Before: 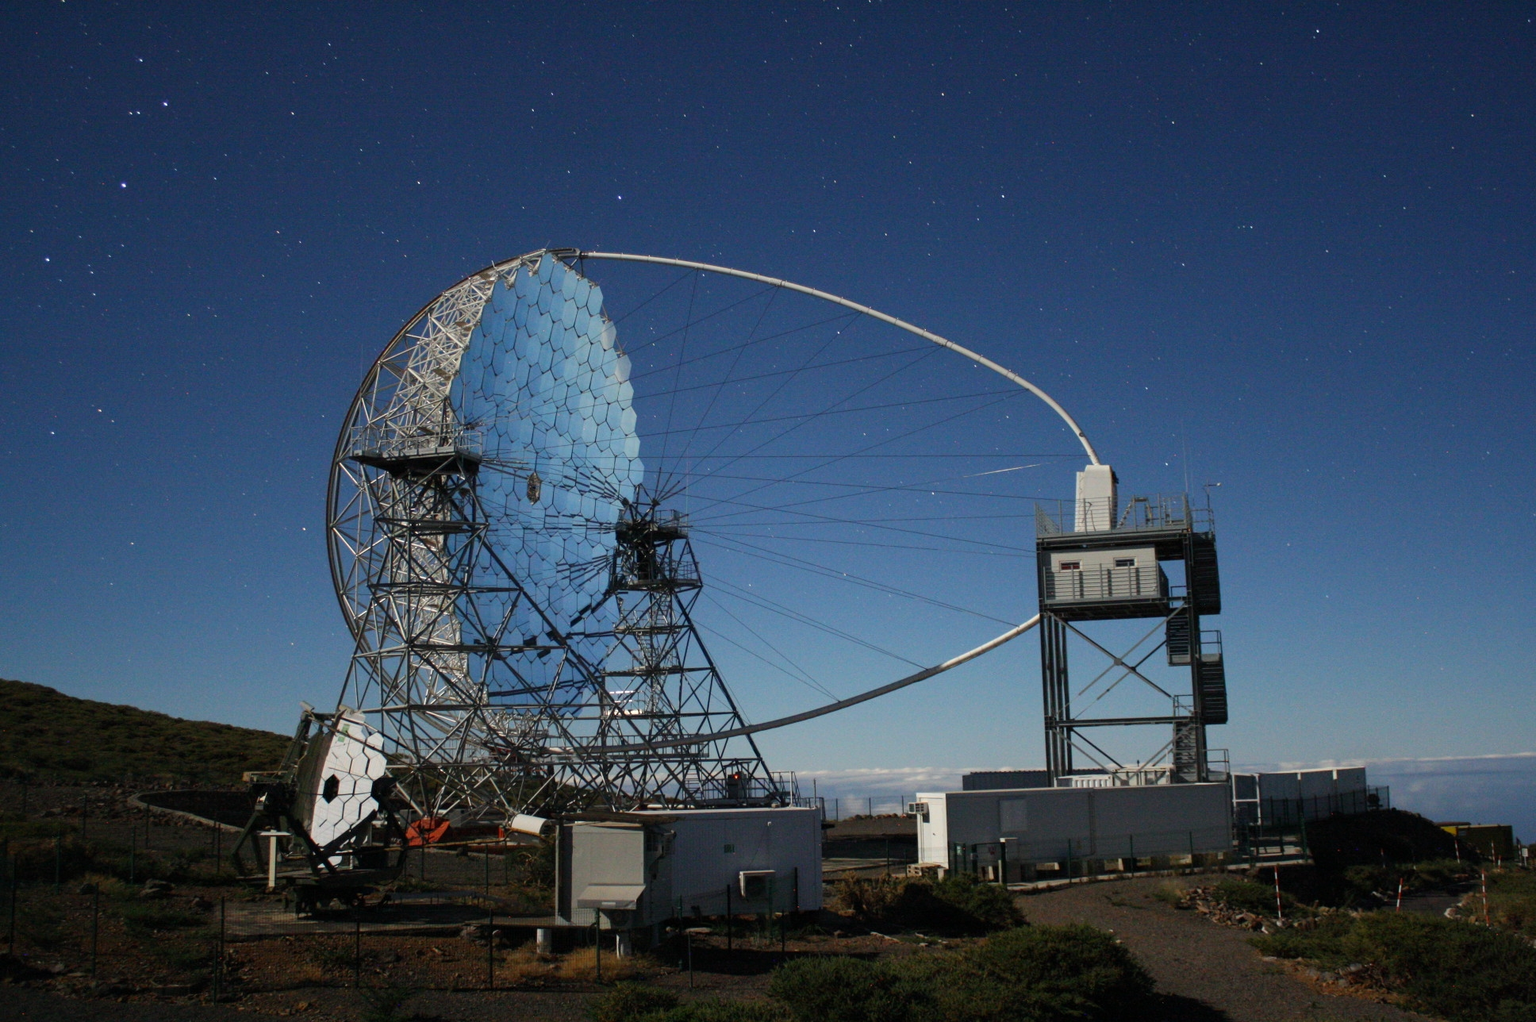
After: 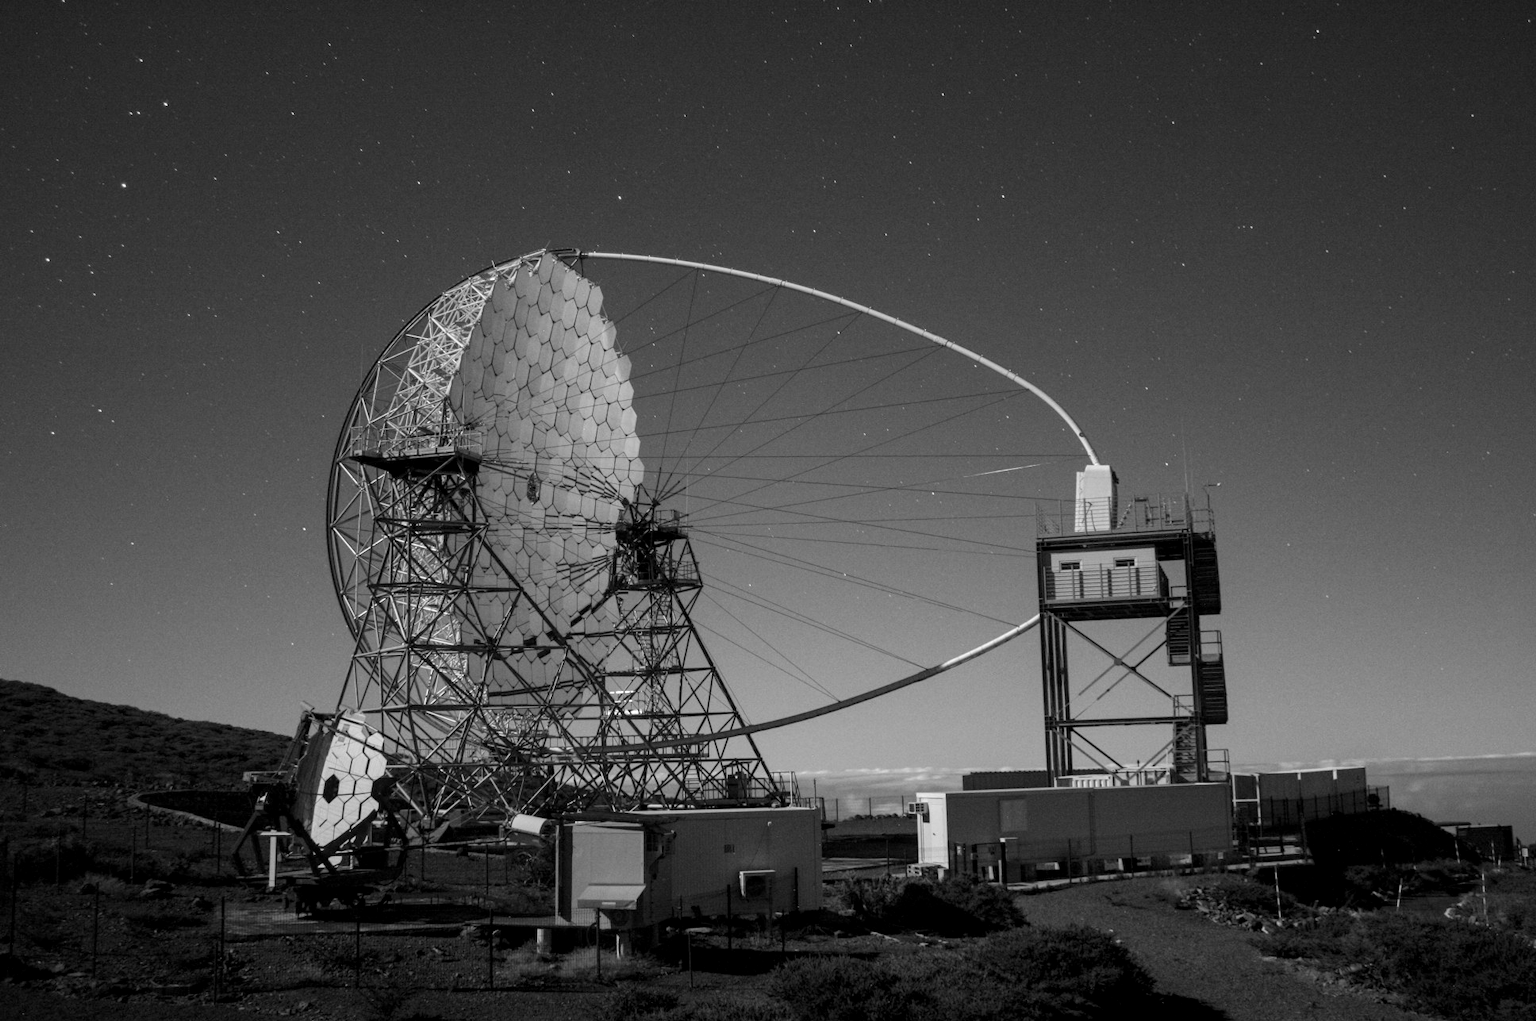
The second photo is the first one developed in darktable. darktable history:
local contrast: detail 130%
color calibration: gray › normalize channels true, illuminant same as pipeline (D50), adaptation none (bypass), x 0.333, y 0.334, temperature 5020.67 K, gamut compression 0.027
color zones: curves: ch1 [(0, -0.394) (0.143, -0.394) (0.286, -0.394) (0.429, -0.392) (0.571, -0.391) (0.714, -0.391) (0.857, -0.391) (1, -0.394)]
